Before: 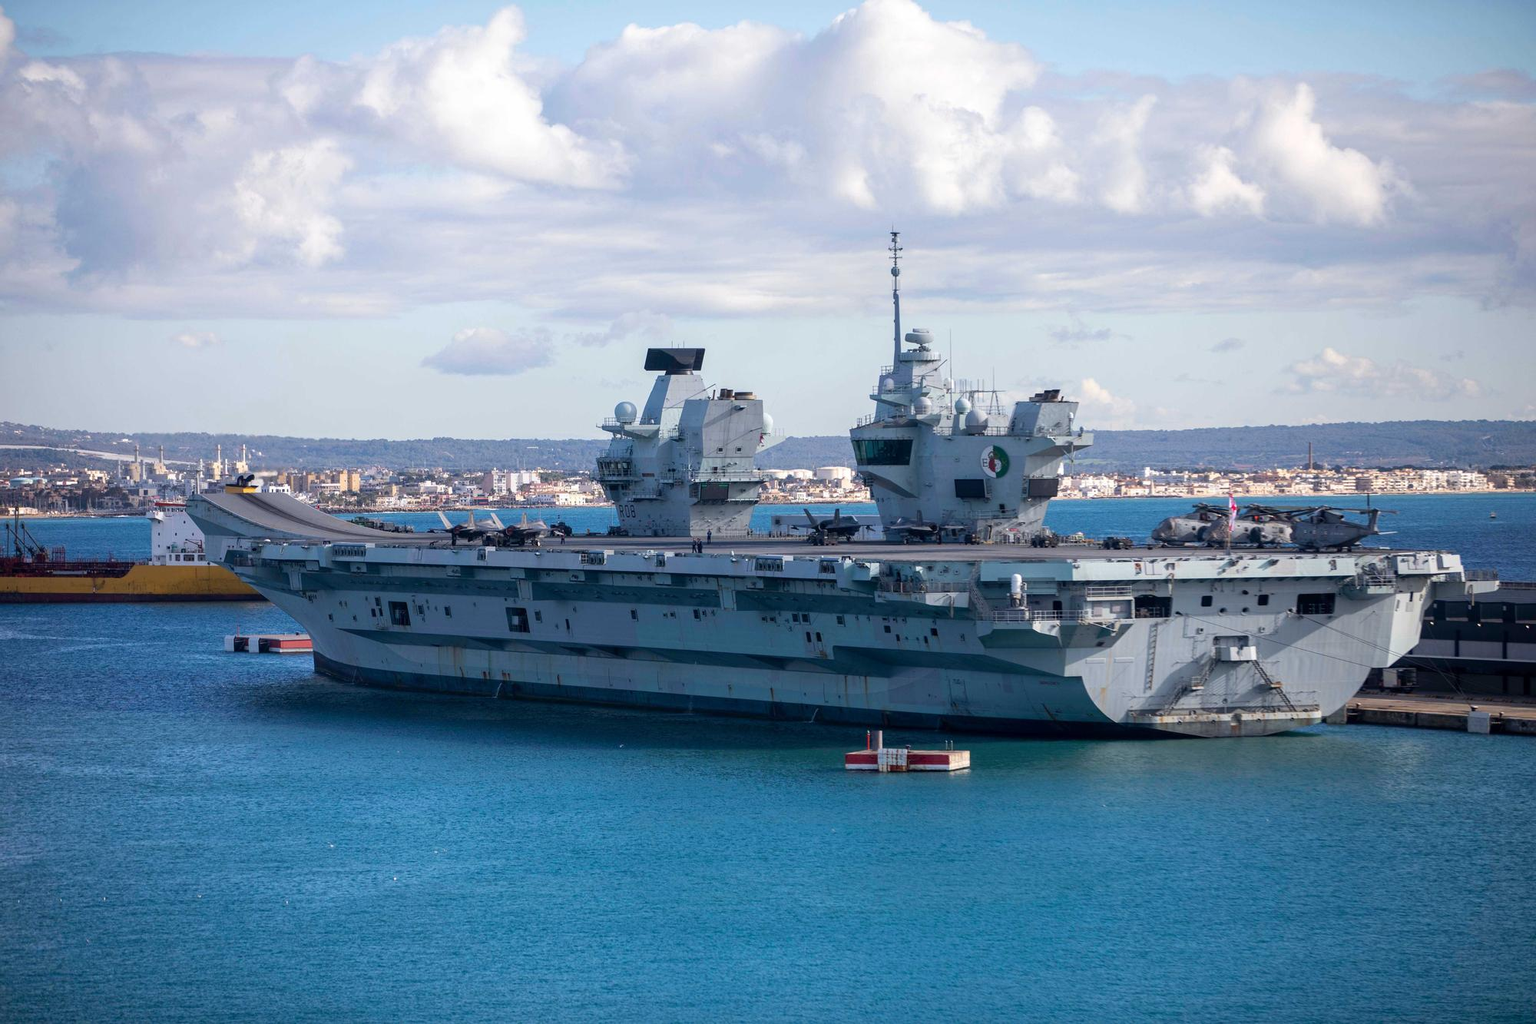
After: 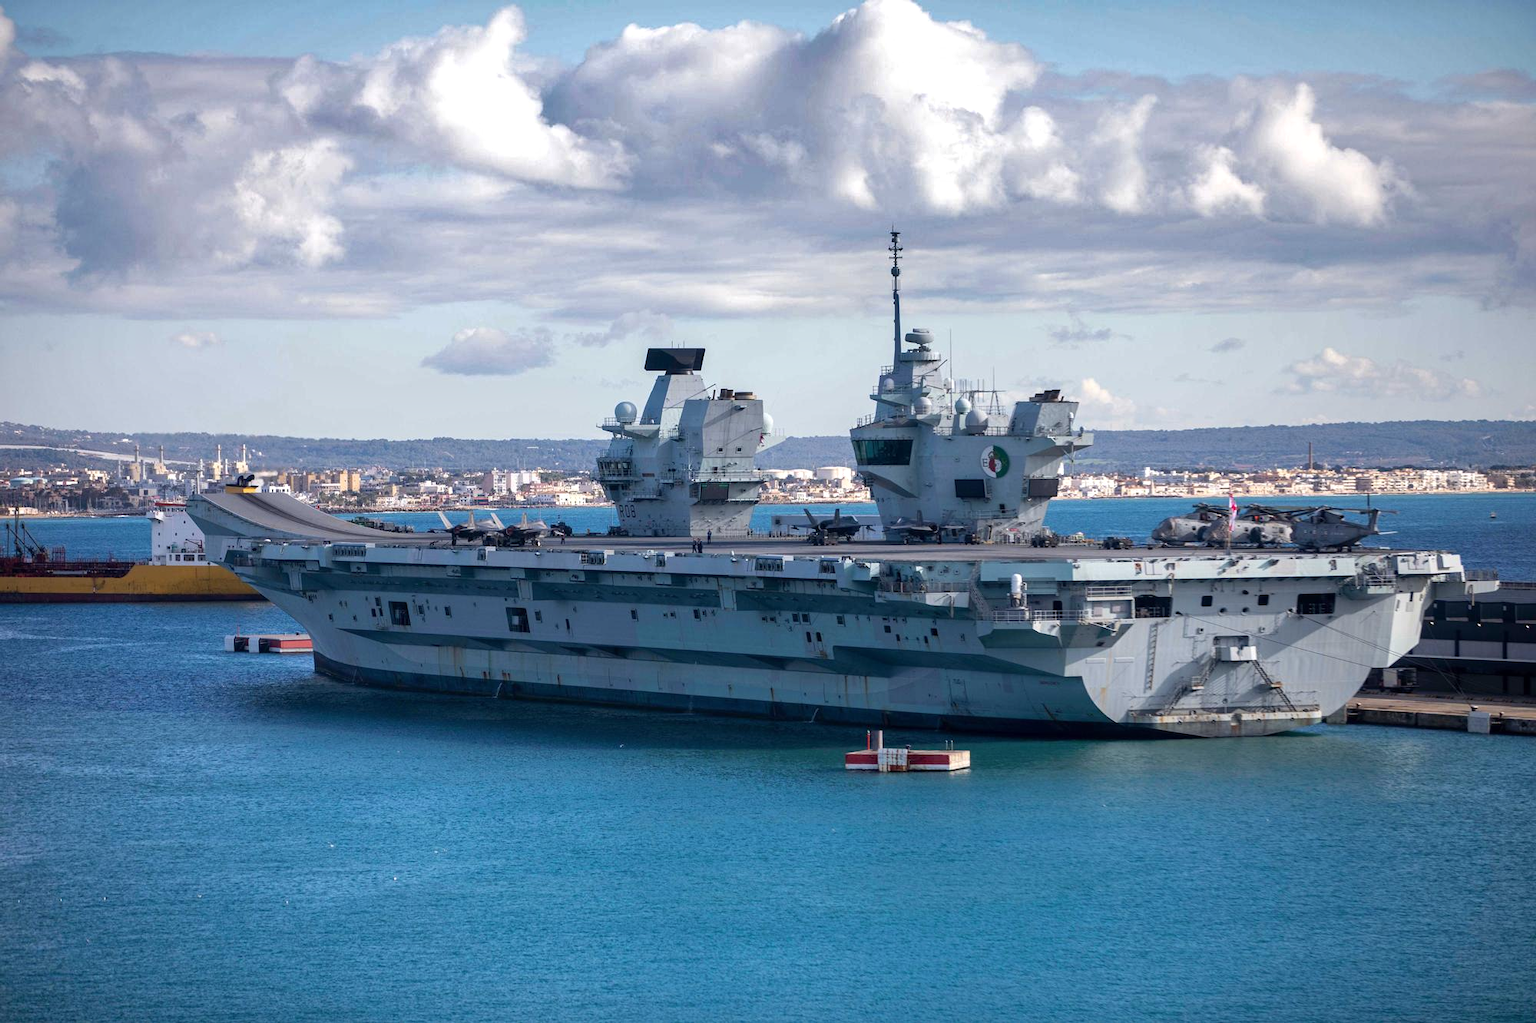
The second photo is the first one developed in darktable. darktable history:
shadows and highlights: radius 169.12, shadows 27.91, white point adjustment 3.3, highlights -68.8, soften with gaussian
